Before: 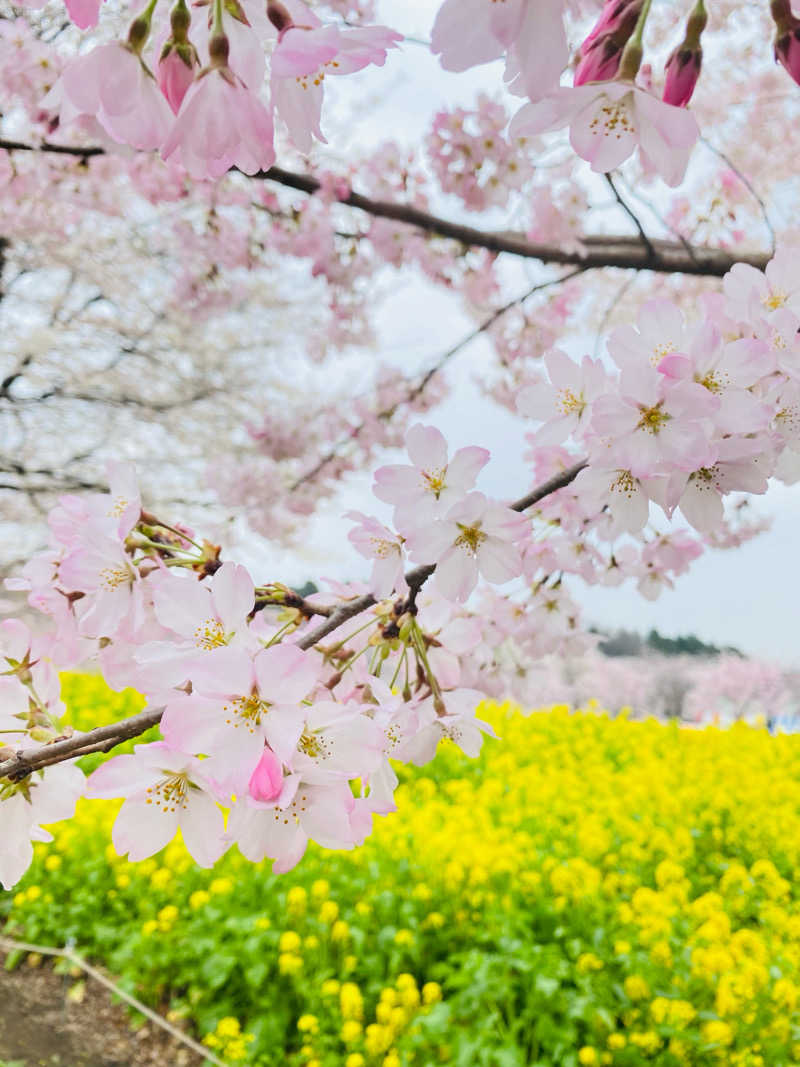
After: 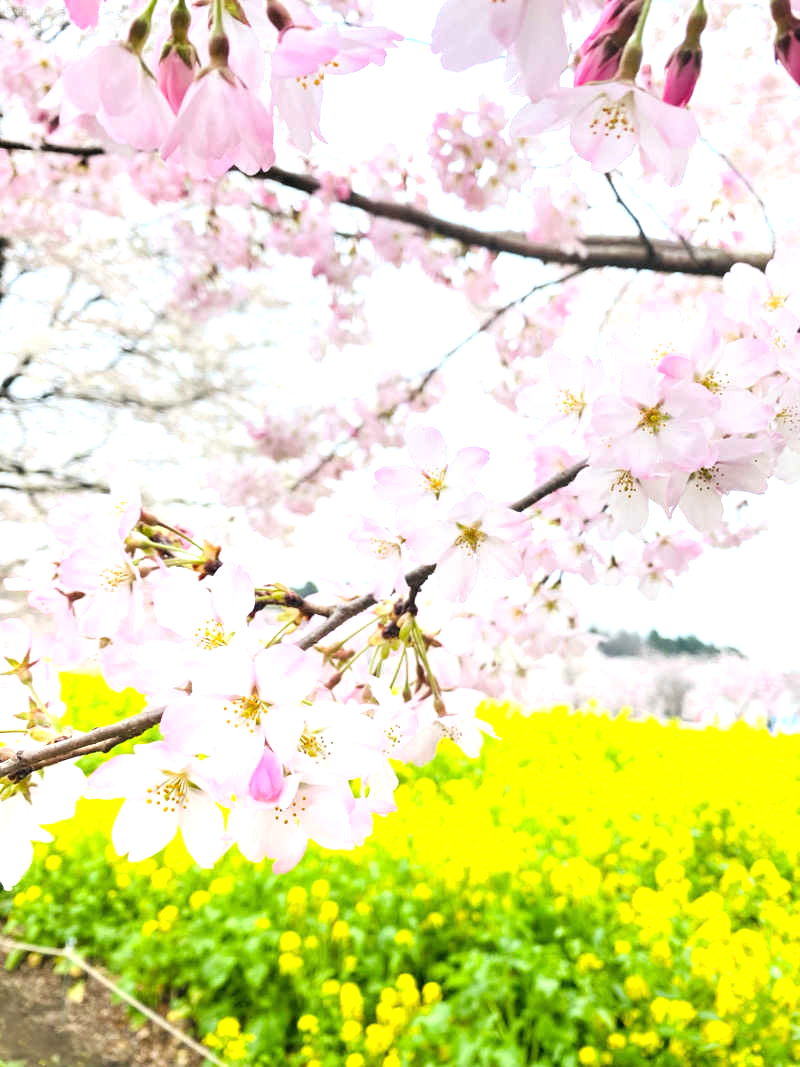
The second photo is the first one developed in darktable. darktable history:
tone equalizer: -8 EV -0.731 EV, -7 EV -0.678 EV, -6 EV -0.632 EV, -5 EV -0.384 EV, -3 EV 0.366 EV, -2 EV 0.6 EV, -1 EV 0.685 EV, +0 EV 0.765 EV
